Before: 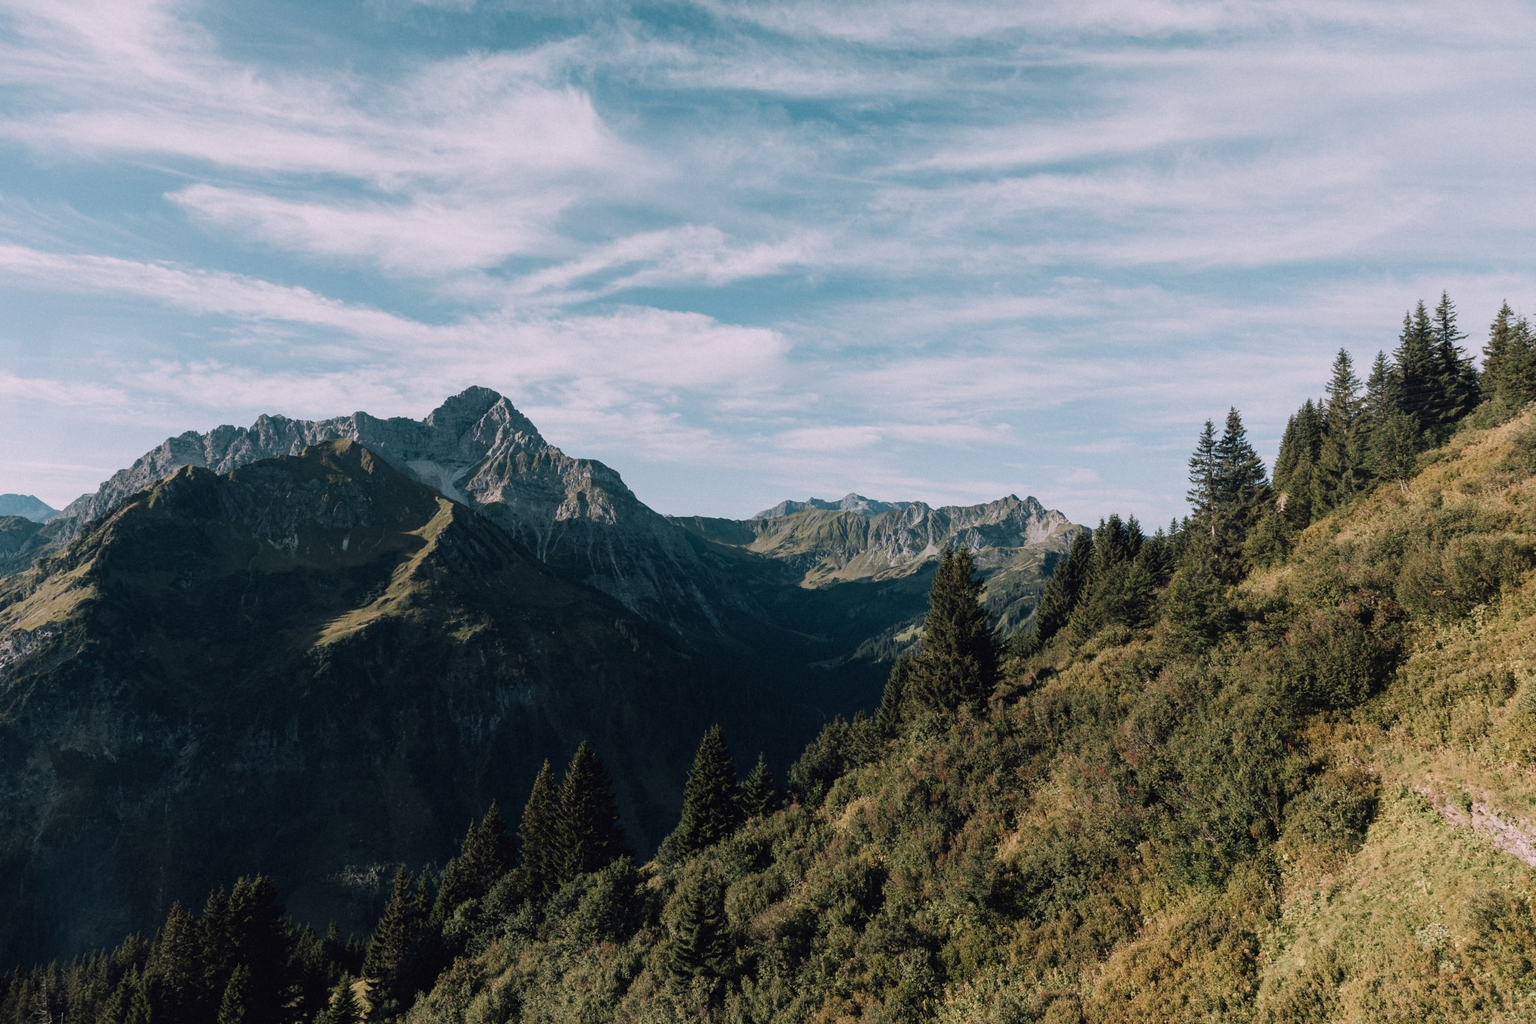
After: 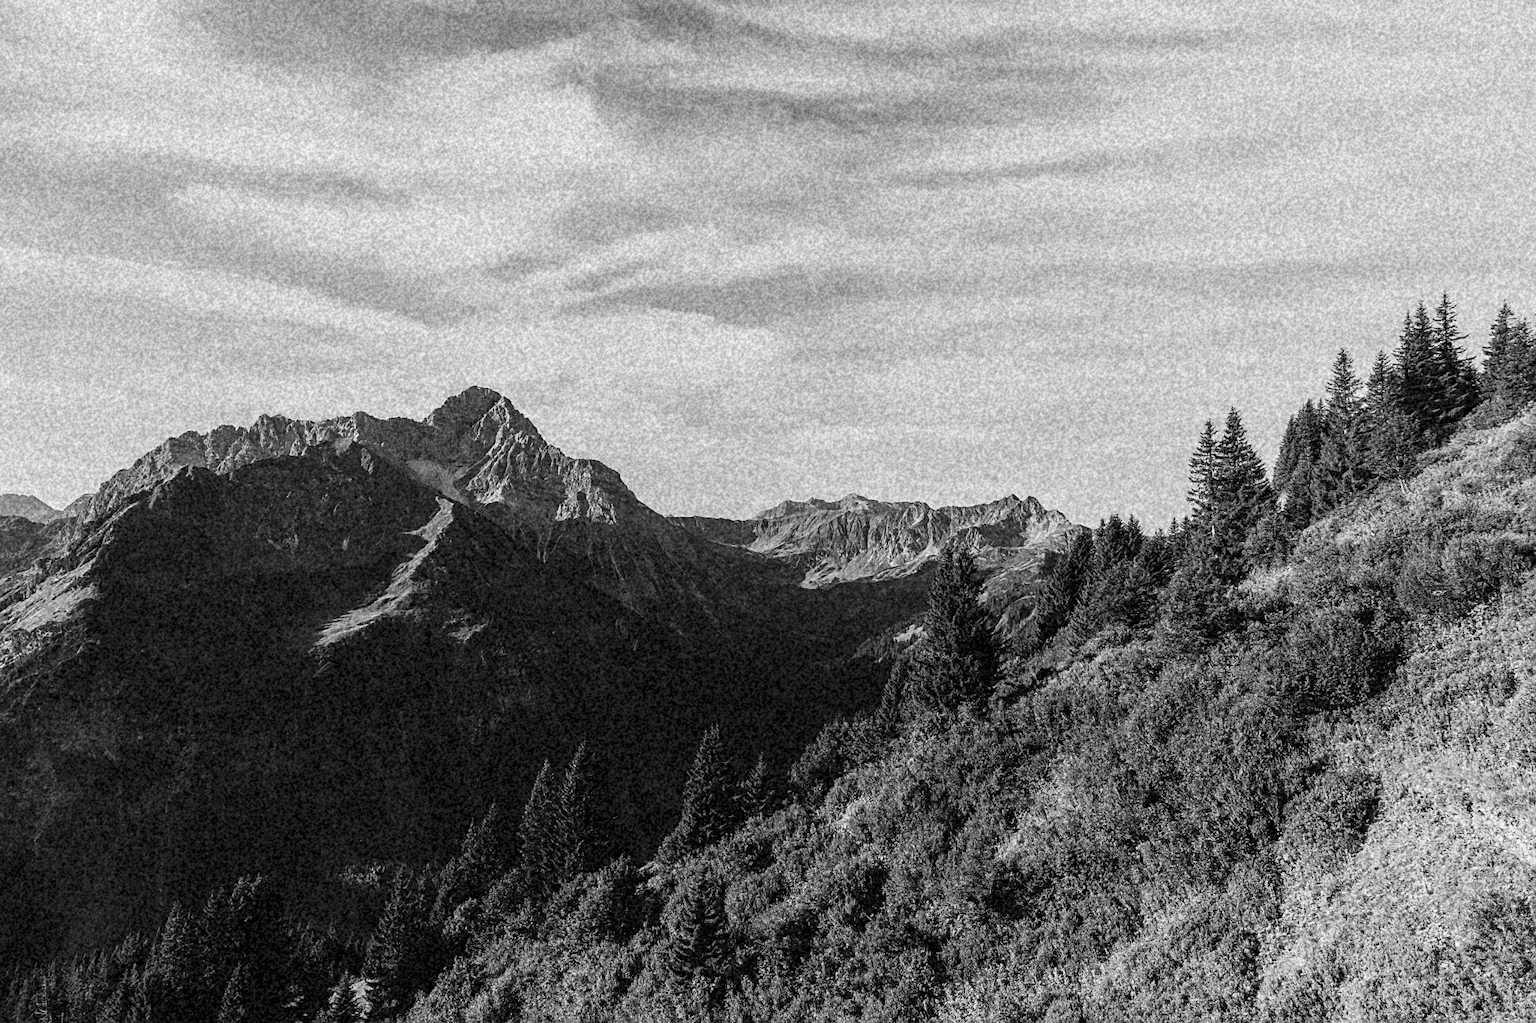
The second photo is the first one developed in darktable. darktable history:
tone curve: curves: ch0 [(0, 0.013) (0.104, 0.103) (0.258, 0.267) (0.448, 0.489) (0.709, 0.794) (0.895, 0.915) (0.994, 0.971)]; ch1 [(0, 0) (0.335, 0.298) (0.446, 0.416) (0.488, 0.488) (0.515, 0.504) (0.581, 0.615) (0.635, 0.661) (1, 1)]; ch2 [(0, 0) (0.314, 0.306) (0.436, 0.447) (0.502, 0.5) (0.538, 0.541) (0.568, 0.603) (0.641, 0.635) (0.717, 0.701) (1, 1)], color space Lab, independent channels, preserve colors none
monochrome: a -6.99, b 35.61, size 1.4
local contrast: on, module defaults
sharpen: on, module defaults
grain: coarseness 46.9 ISO, strength 50.21%, mid-tones bias 0%
